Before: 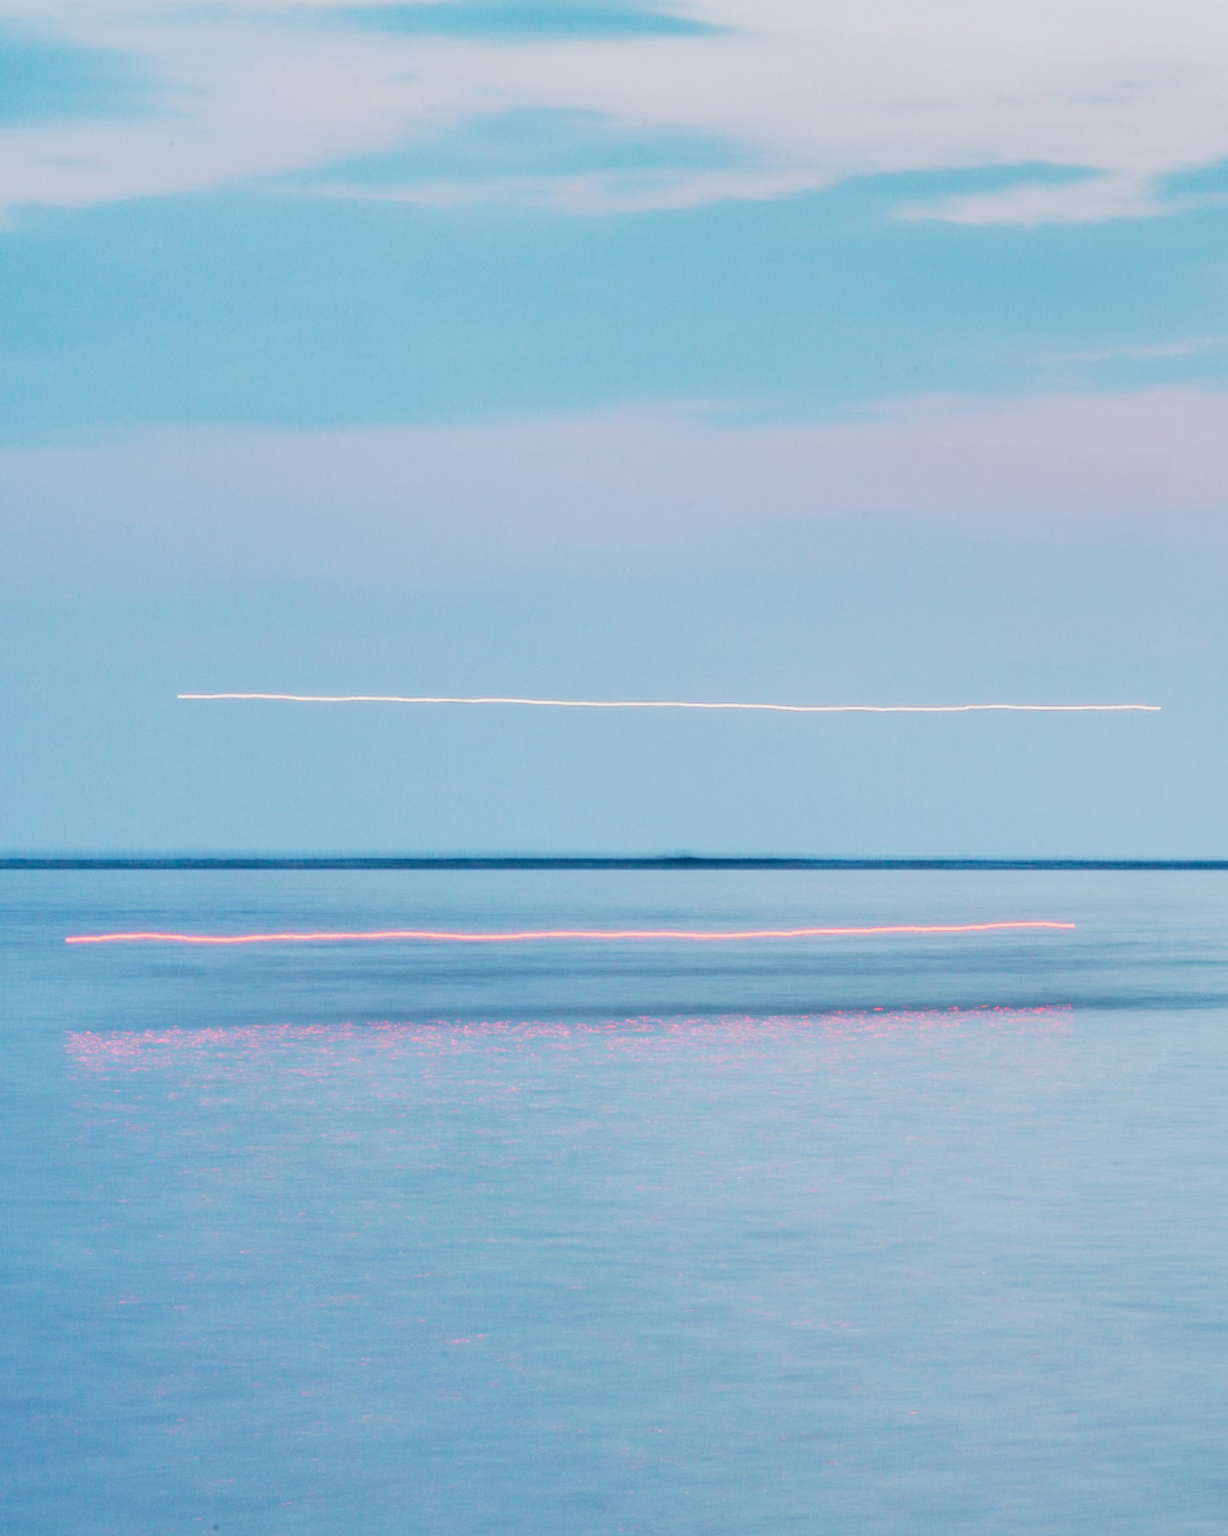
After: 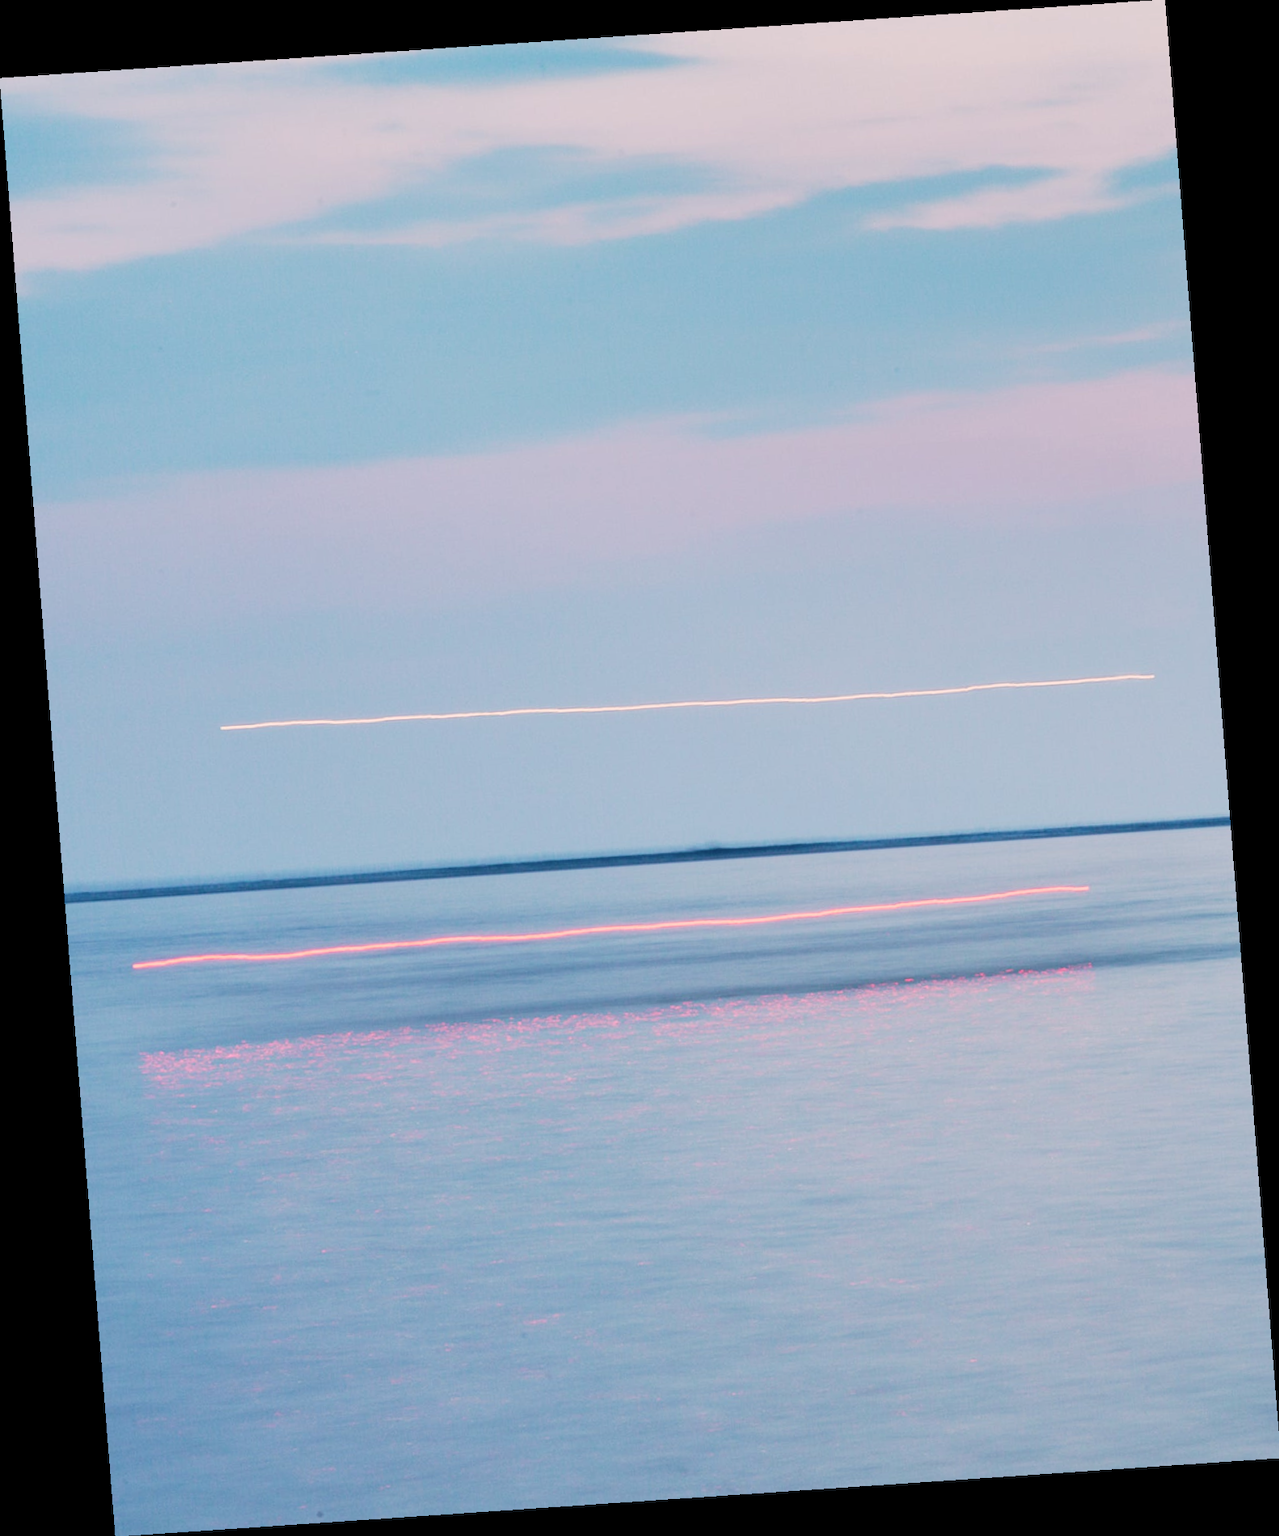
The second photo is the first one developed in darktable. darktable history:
rotate and perspective: rotation -4.2°, shear 0.006, automatic cropping off
color correction: highlights a* 7.34, highlights b* 4.37
